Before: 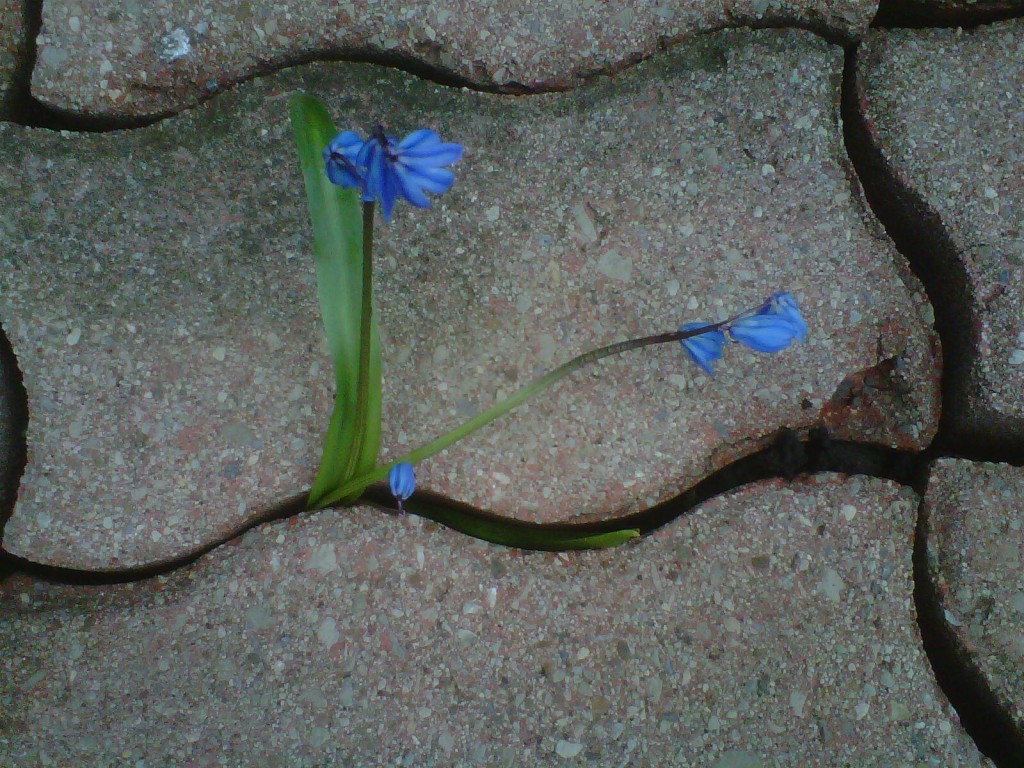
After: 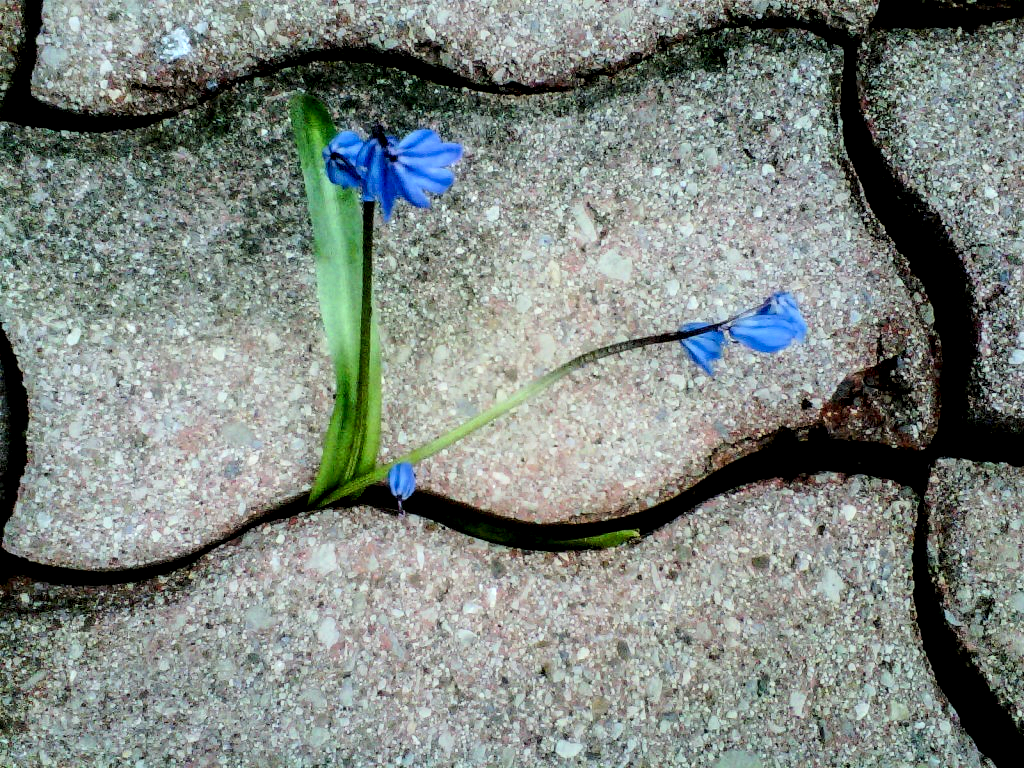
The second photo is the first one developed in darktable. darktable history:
exposure: black level correction 0.005, exposure 0.017 EV, compensate highlight preservation false
tone equalizer: -7 EV 0.144 EV, -6 EV 0.582 EV, -5 EV 1.16 EV, -4 EV 1.35 EV, -3 EV 1.15 EV, -2 EV 0.6 EV, -1 EV 0.152 EV, edges refinement/feathering 500, mask exposure compensation -1.57 EV, preserve details no
contrast equalizer: y [[0.5 ×6], [0.5 ×6], [0.5 ×6], [0 ×6], [0, 0, 0, 0.581, 0.011, 0]]
local contrast: highlights 22%, detail 198%
